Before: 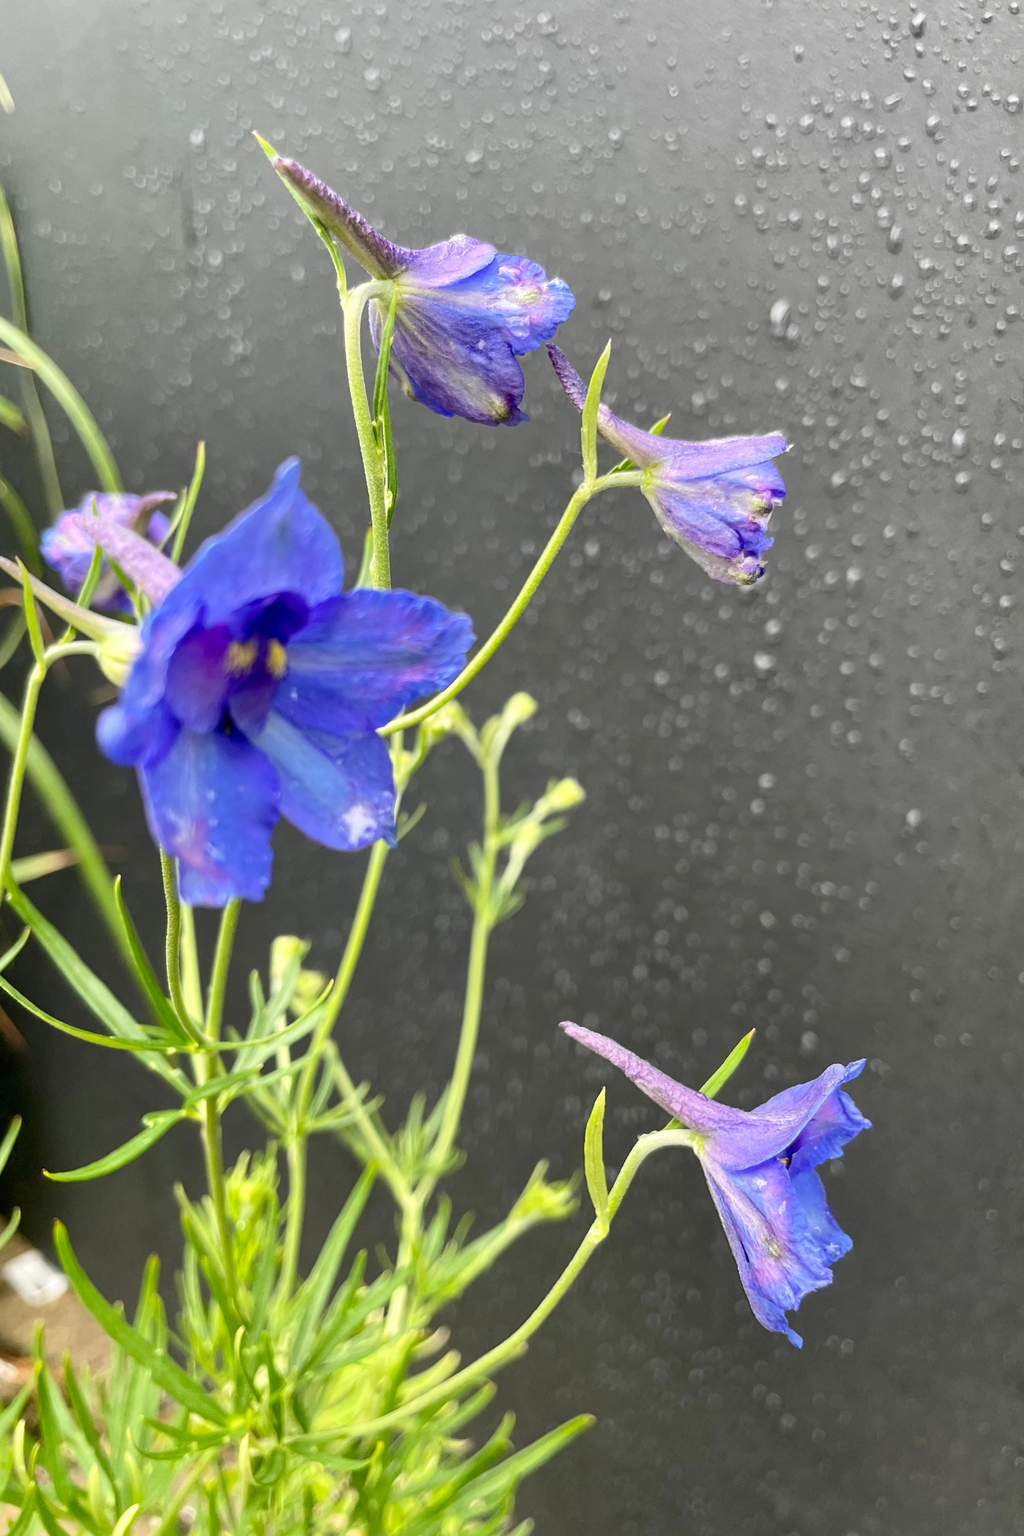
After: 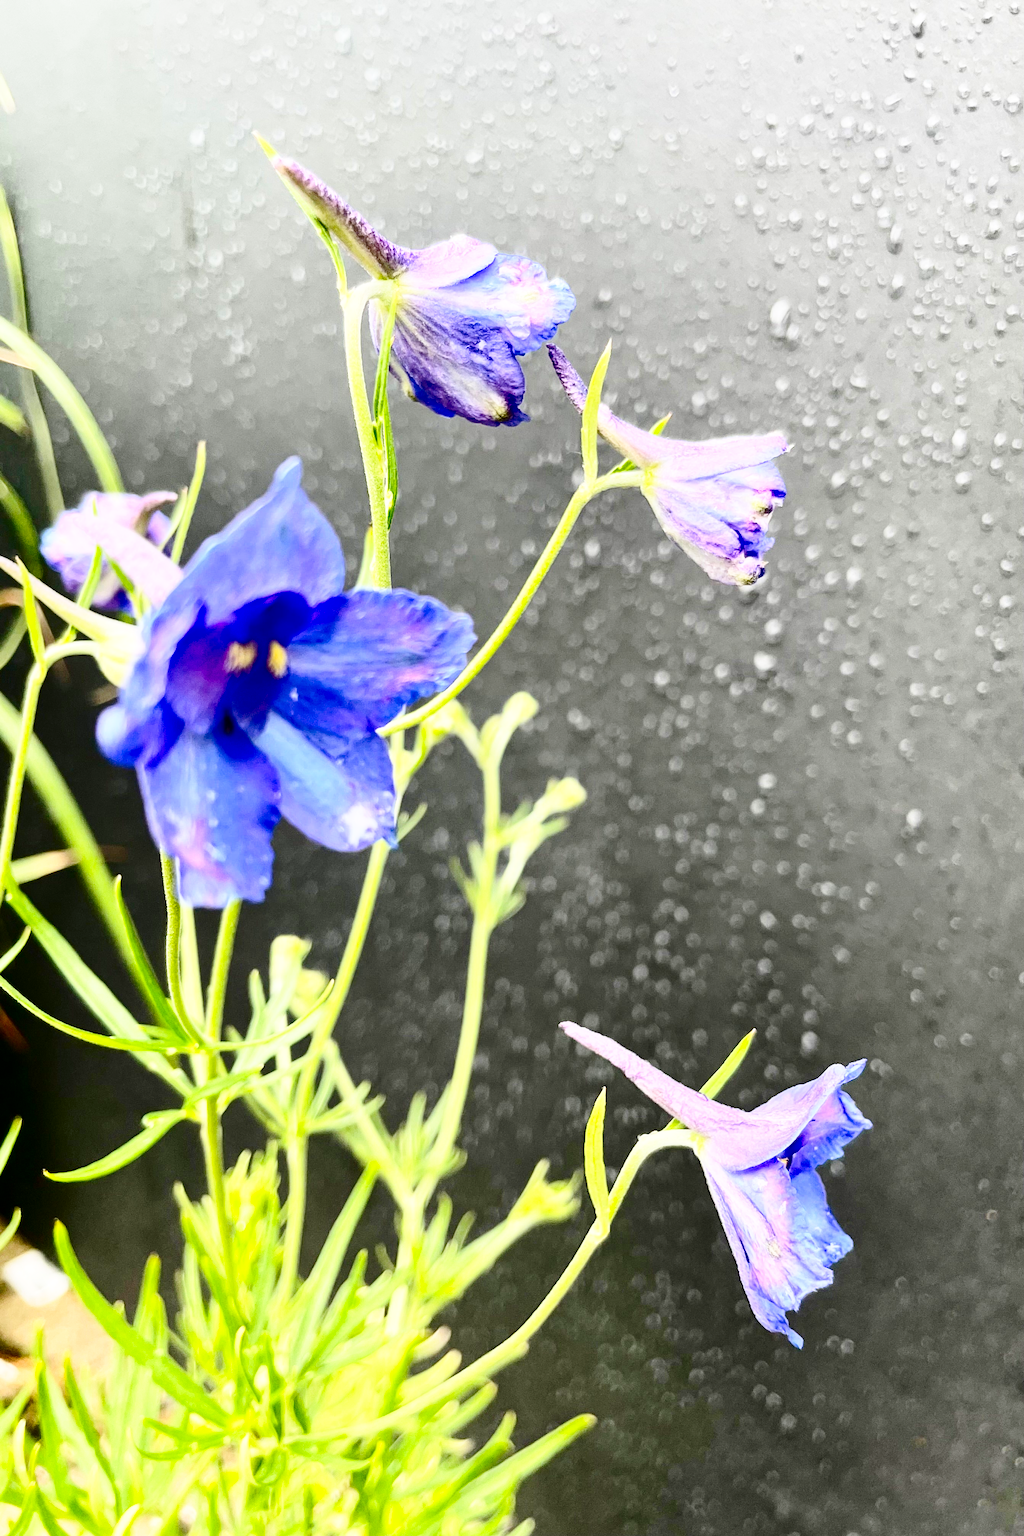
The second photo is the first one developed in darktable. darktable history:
base curve: curves: ch0 [(0, 0) (0.028, 0.03) (0.121, 0.232) (0.46, 0.748) (0.859, 0.968) (1, 1)], preserve colors none
contrast brightness saturation: contrast 0.328, brightness -0.074, saturation 0.168
